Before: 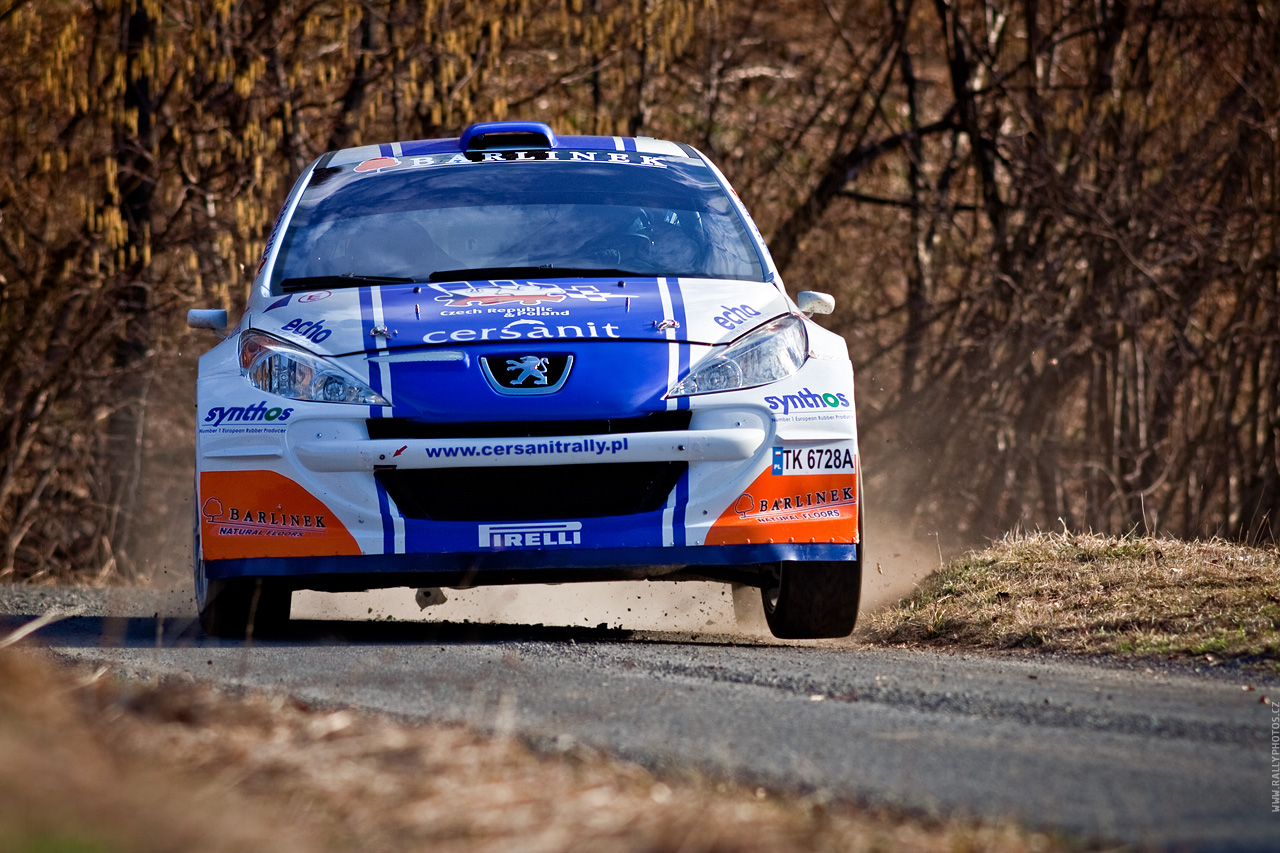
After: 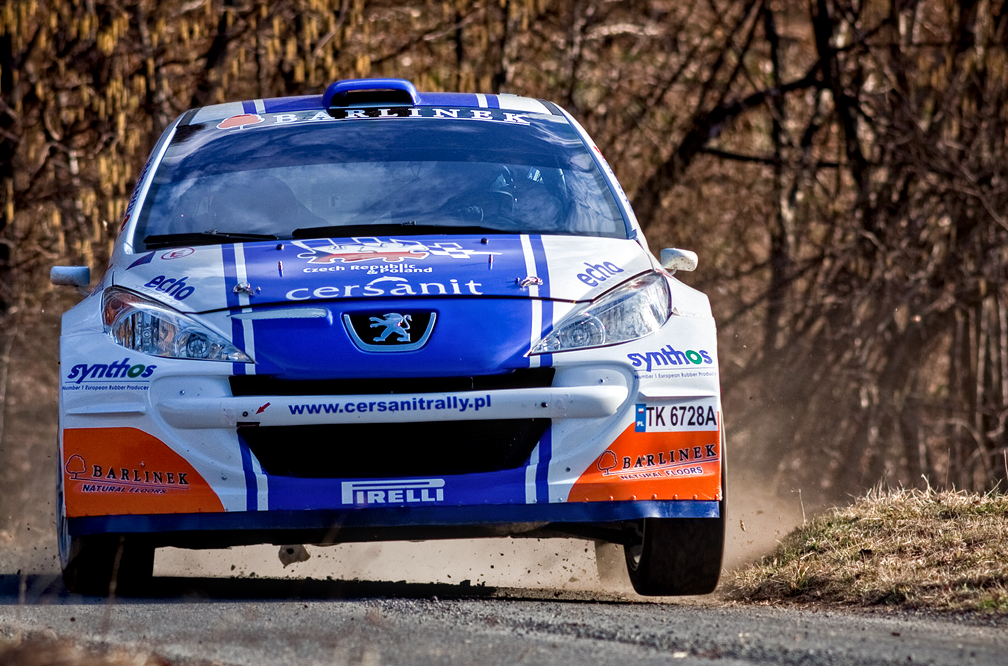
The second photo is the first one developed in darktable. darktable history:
crop and rotate: left 10.77%, top 5.1%, right 10.41%, bottom 16.76%
local contrast: on, module defaults
